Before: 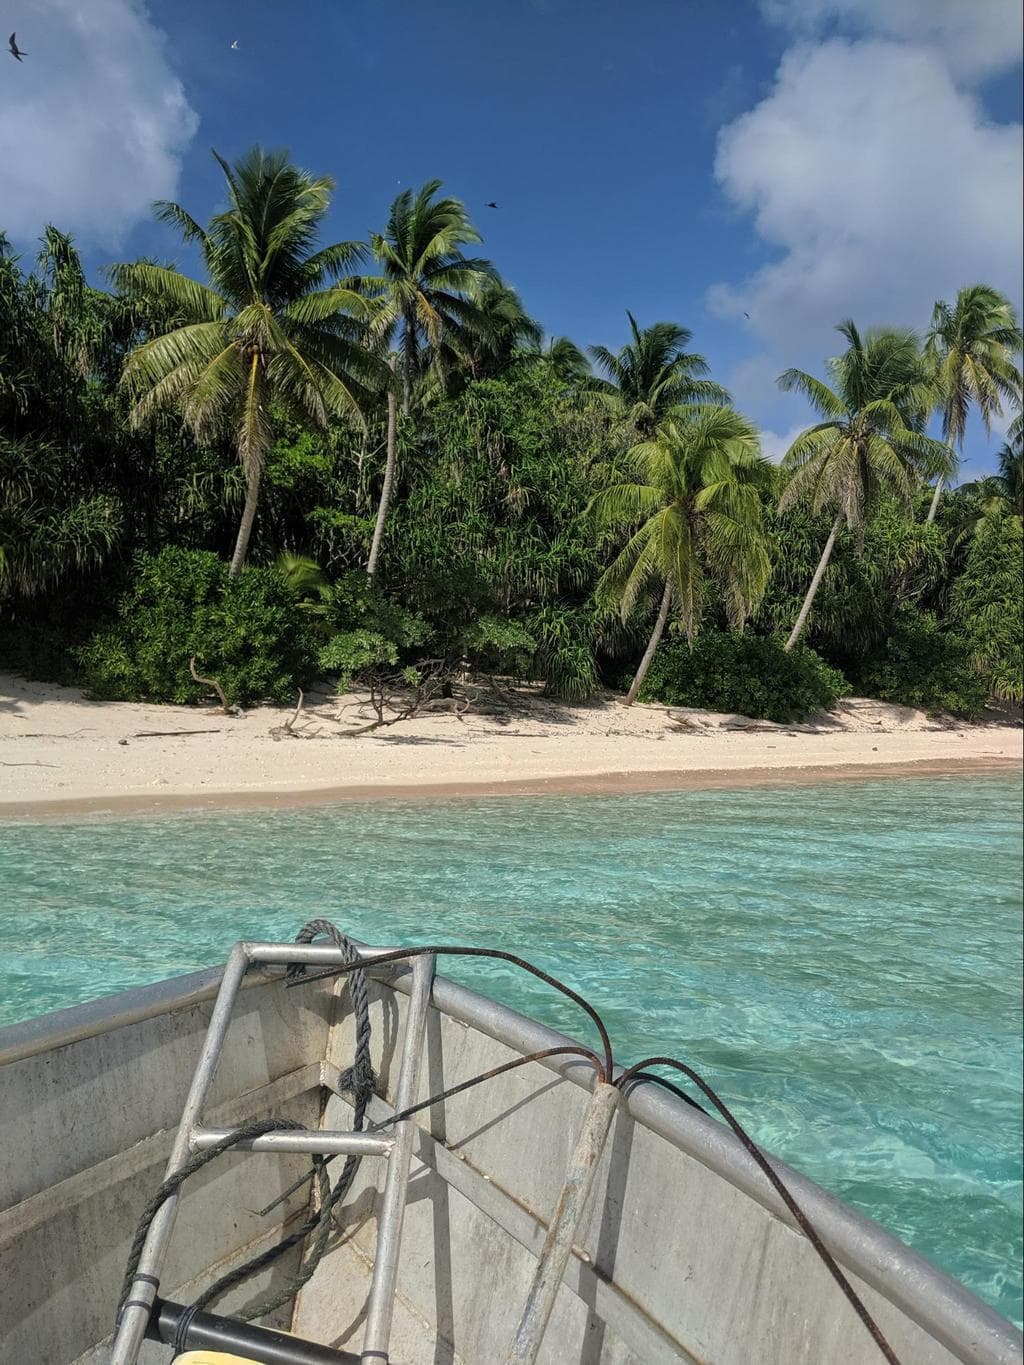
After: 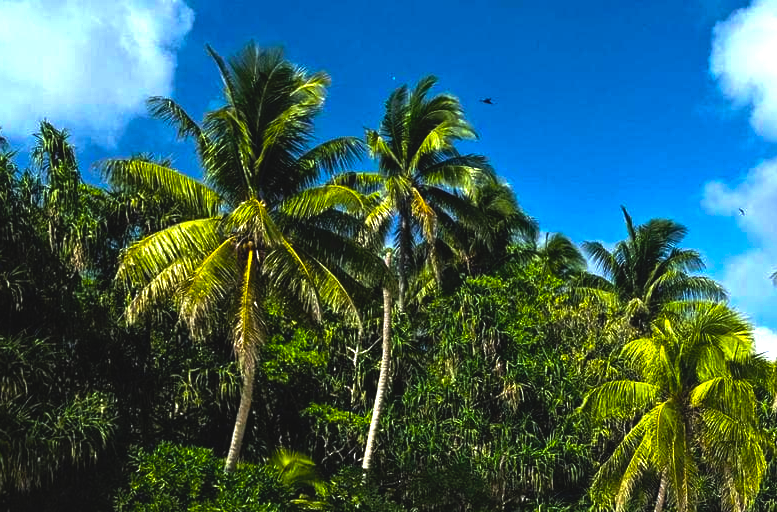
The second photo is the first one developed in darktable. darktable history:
contrast brightness saturation: contrast -0.111
local contrast: mode bilateral grid, contrast 10, coarseness 24, detail 115%, midtone range 0.2
color balance rgb: highlights gain › luminance 17.235%, perceptual saturation grading › global saturation 15.113%, perceptual brilliance grading › highlights 74.701%, perceptual brilliance grading › shadows -30.449%, global vibrance 59.881%
crop: left 0.529%, top 7.65%, right 23.553%, bottom 54.814%
